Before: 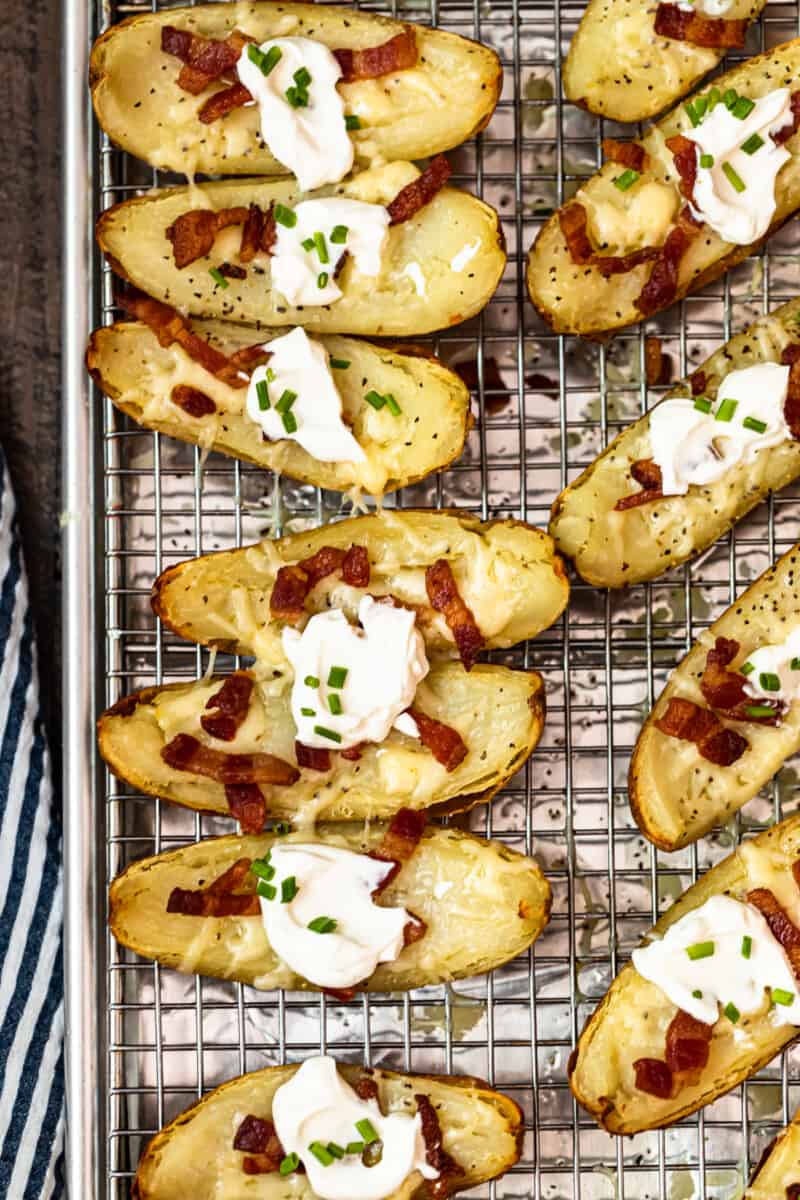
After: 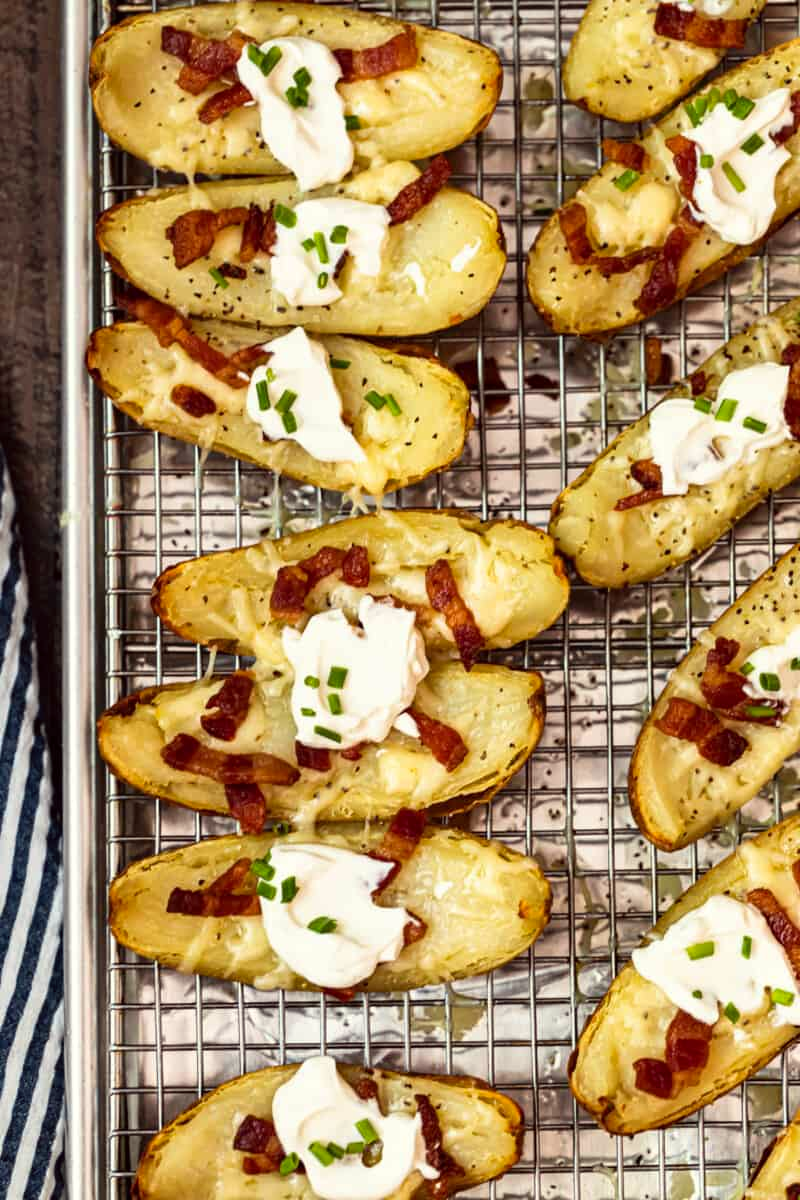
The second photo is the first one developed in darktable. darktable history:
color correction: highlights a* -1.12, highlights b* 4.65, shadows a* 3.68
